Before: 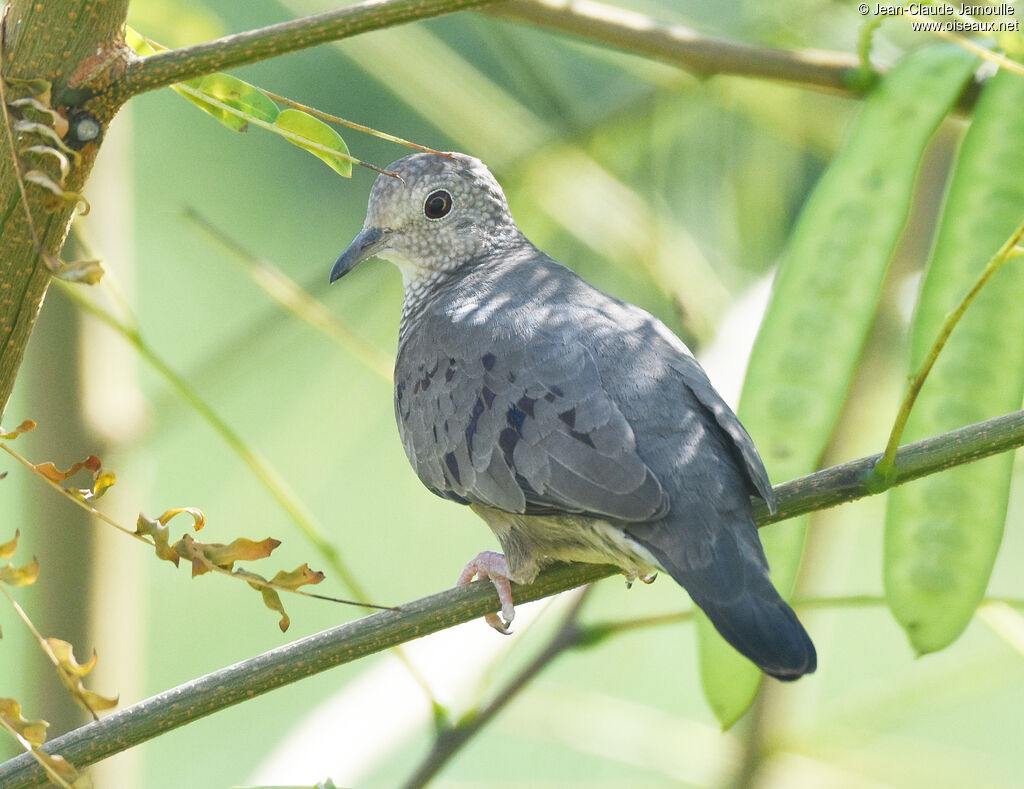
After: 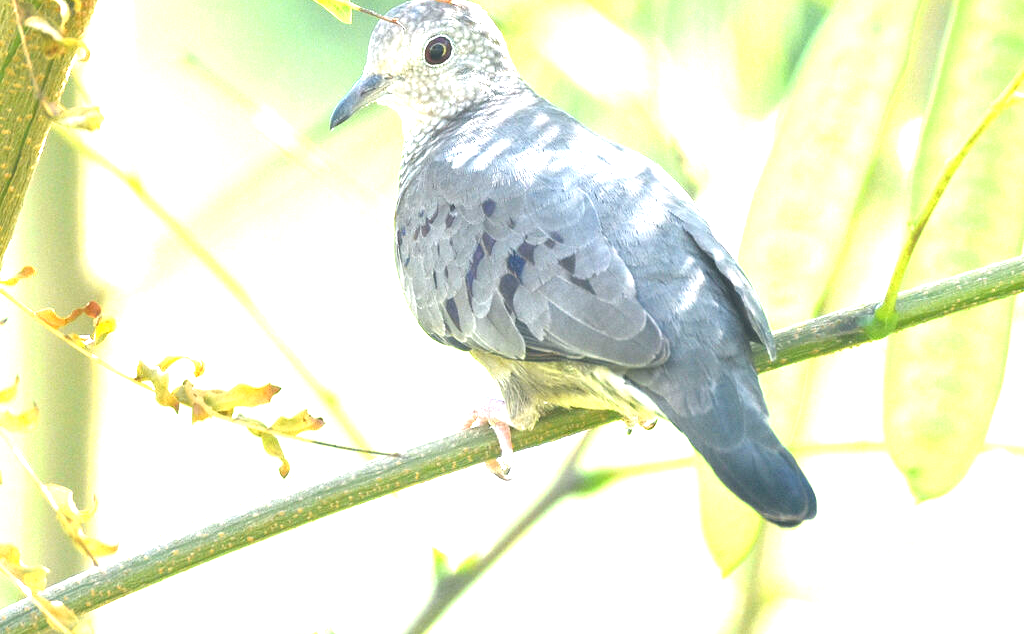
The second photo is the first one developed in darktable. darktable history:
crop and rotate: top 19.538%
exposure: black level correction 0, exposure 1.567 EV, compensate highlight preservation false
